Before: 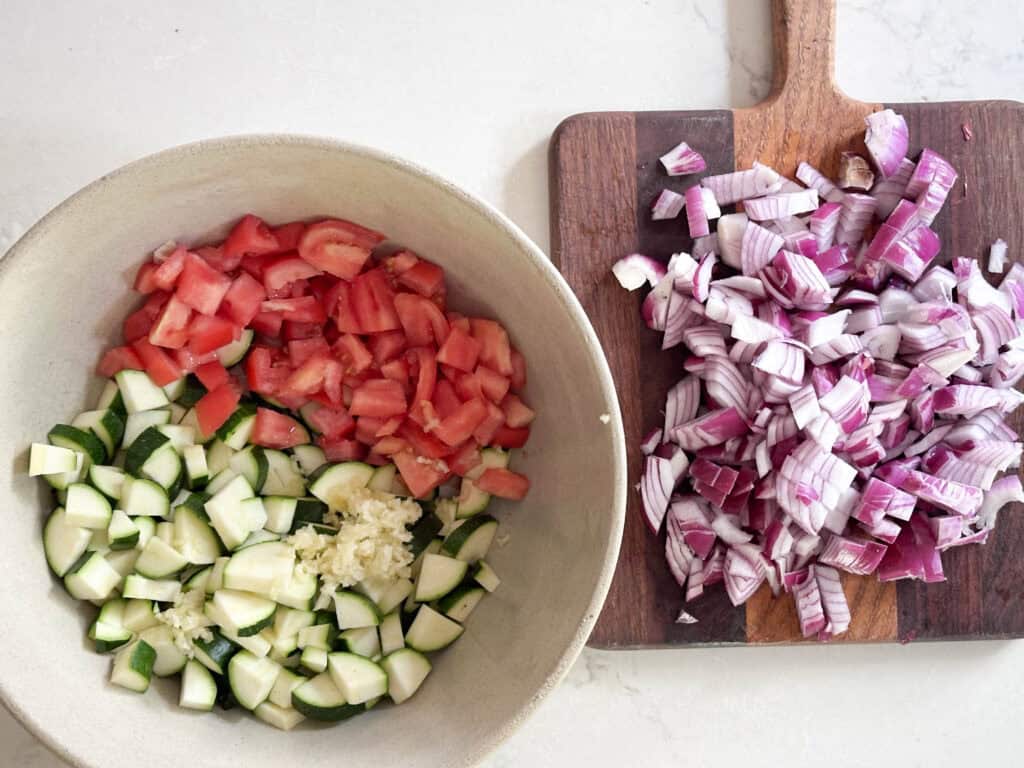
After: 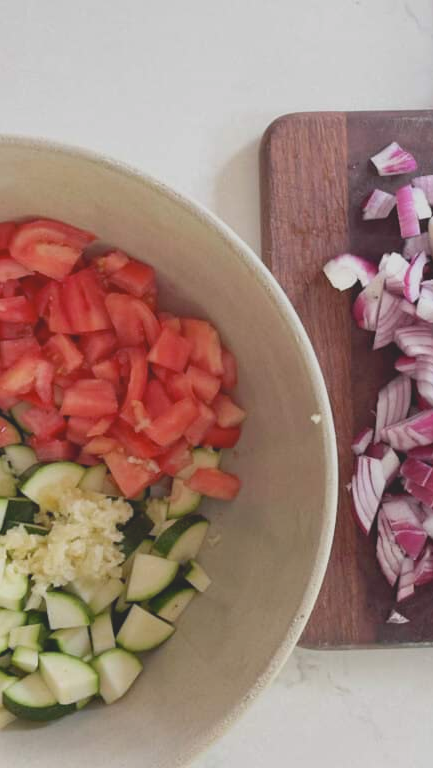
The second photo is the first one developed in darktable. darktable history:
contrast brightness saturation: contrast -0.287
crop: left 28.307%, right 29.325%
